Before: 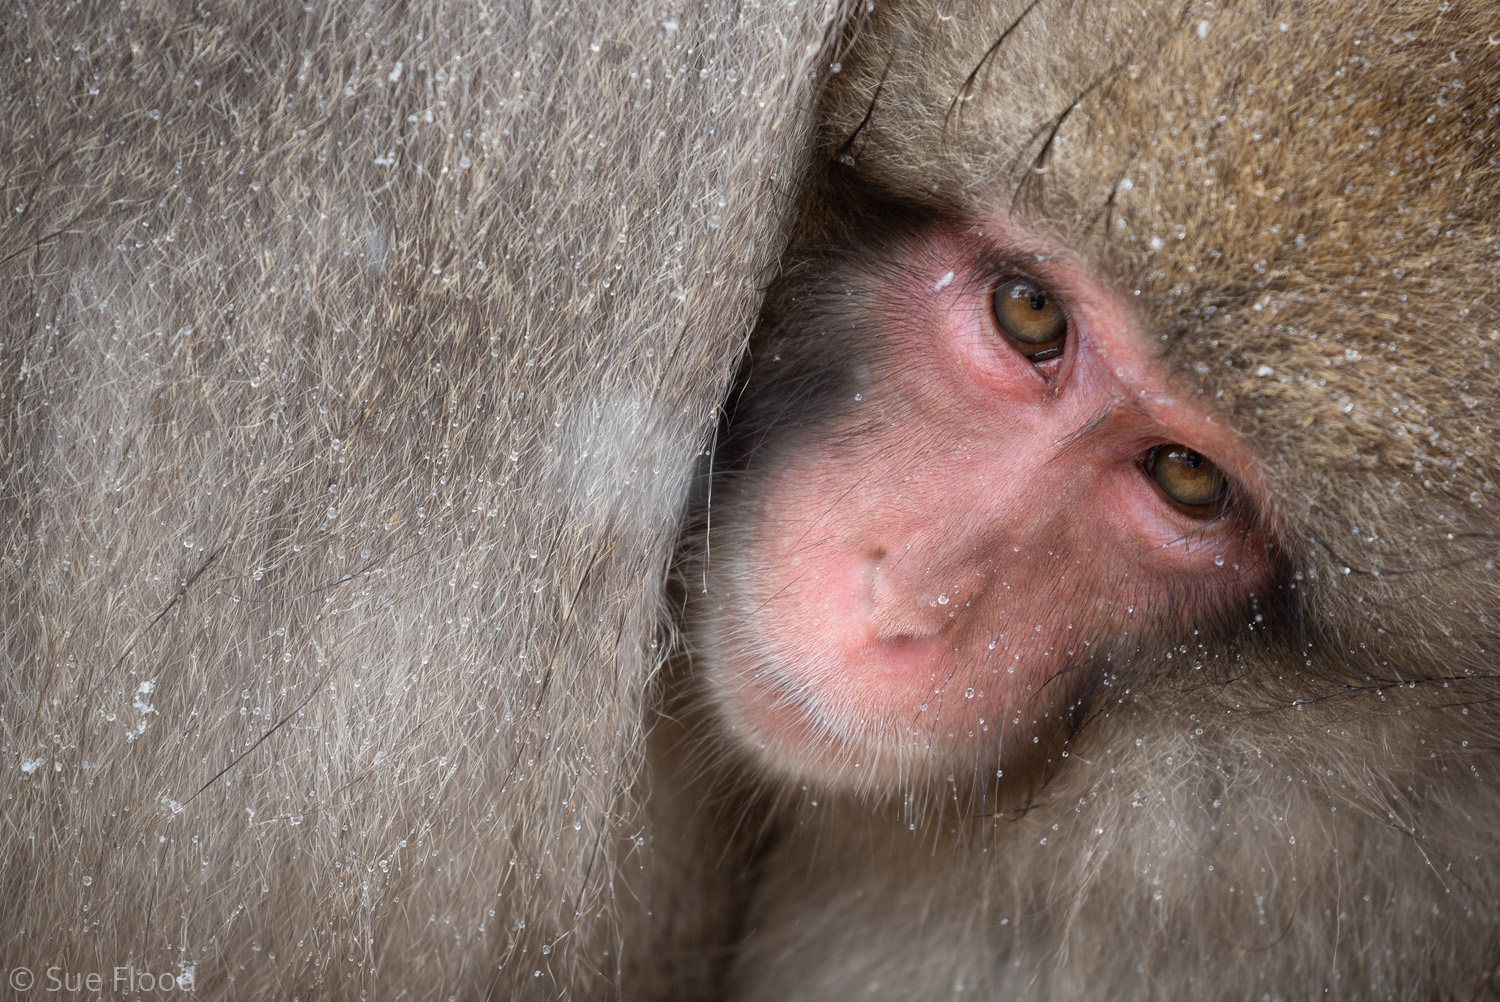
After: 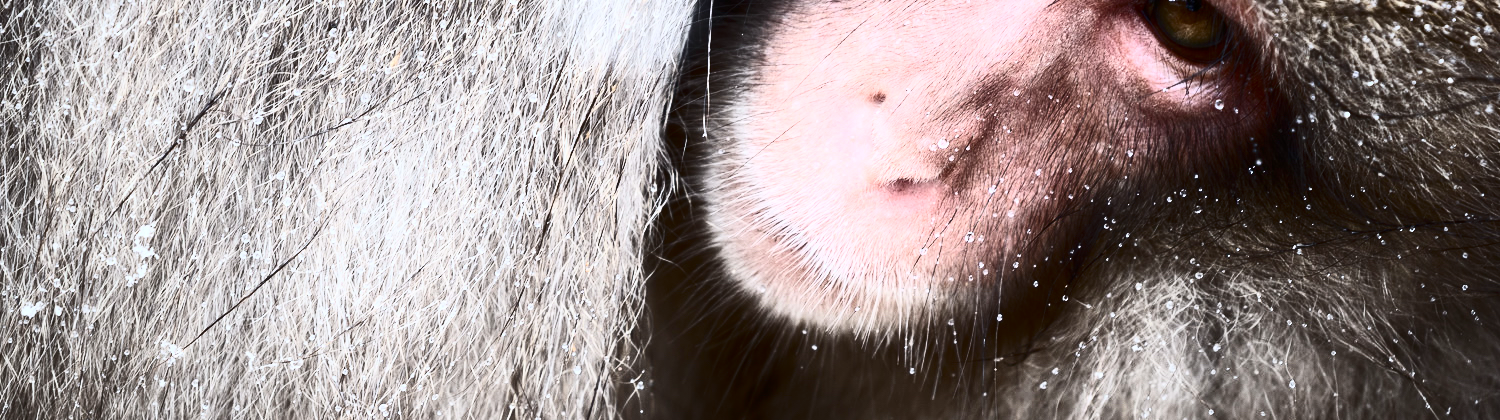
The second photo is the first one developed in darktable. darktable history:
contrast brightness saturation: contrast 0.93, brightness 0.2
crop: top 45.551%, bottom 12.262%
white balance: red 0.967, blue 1.049
